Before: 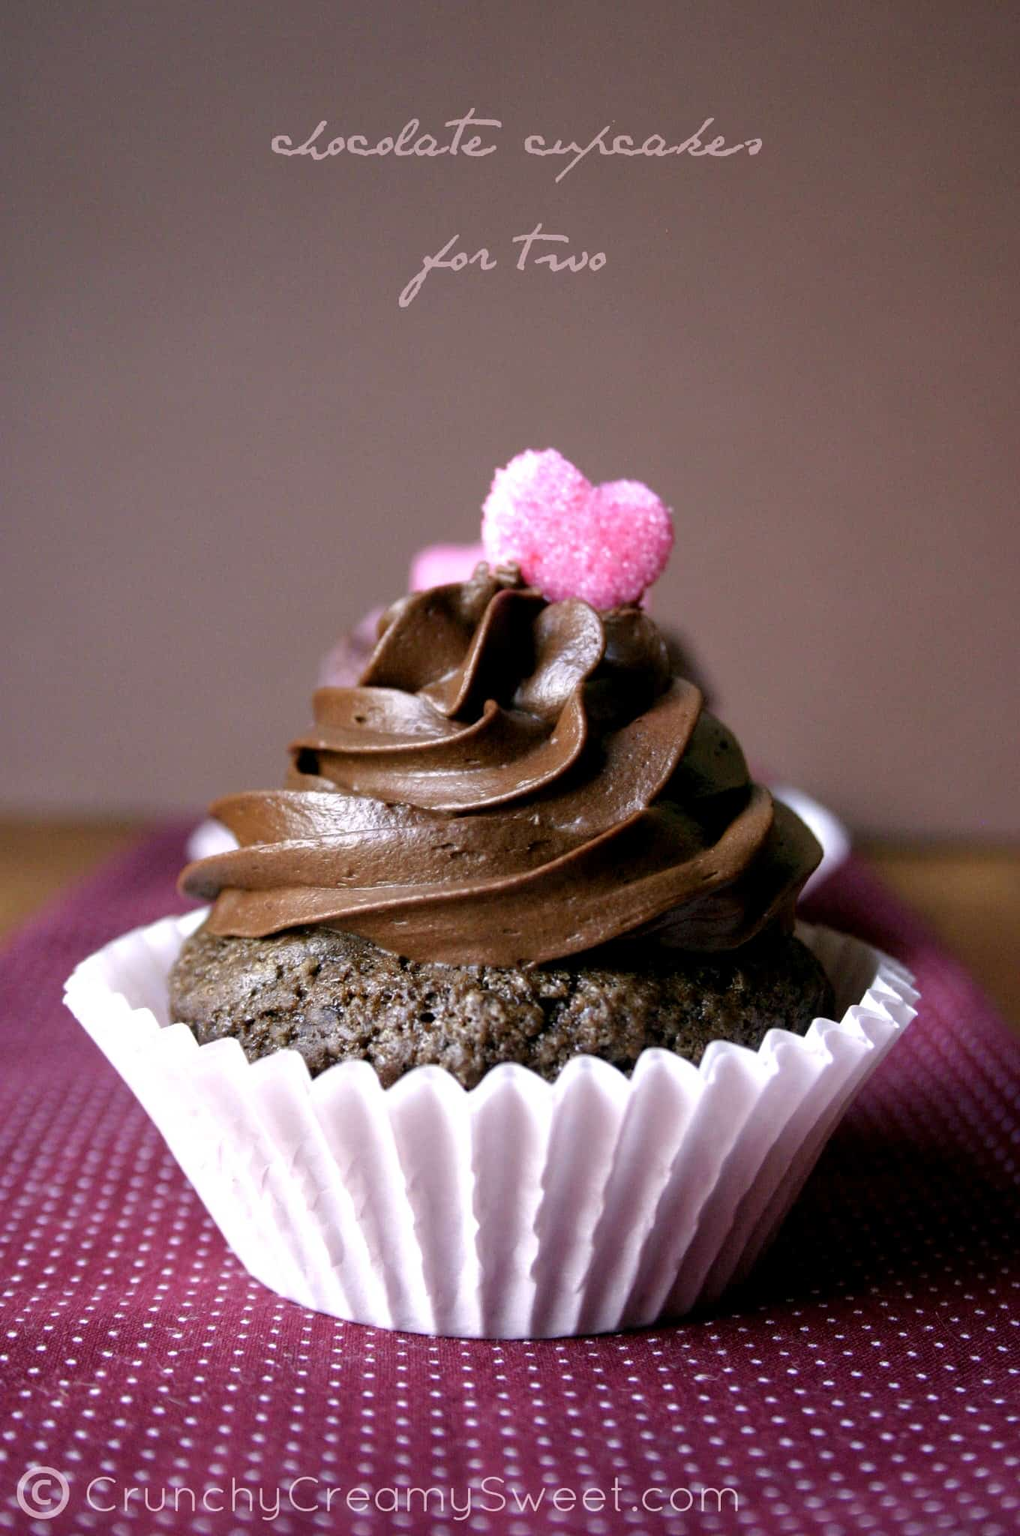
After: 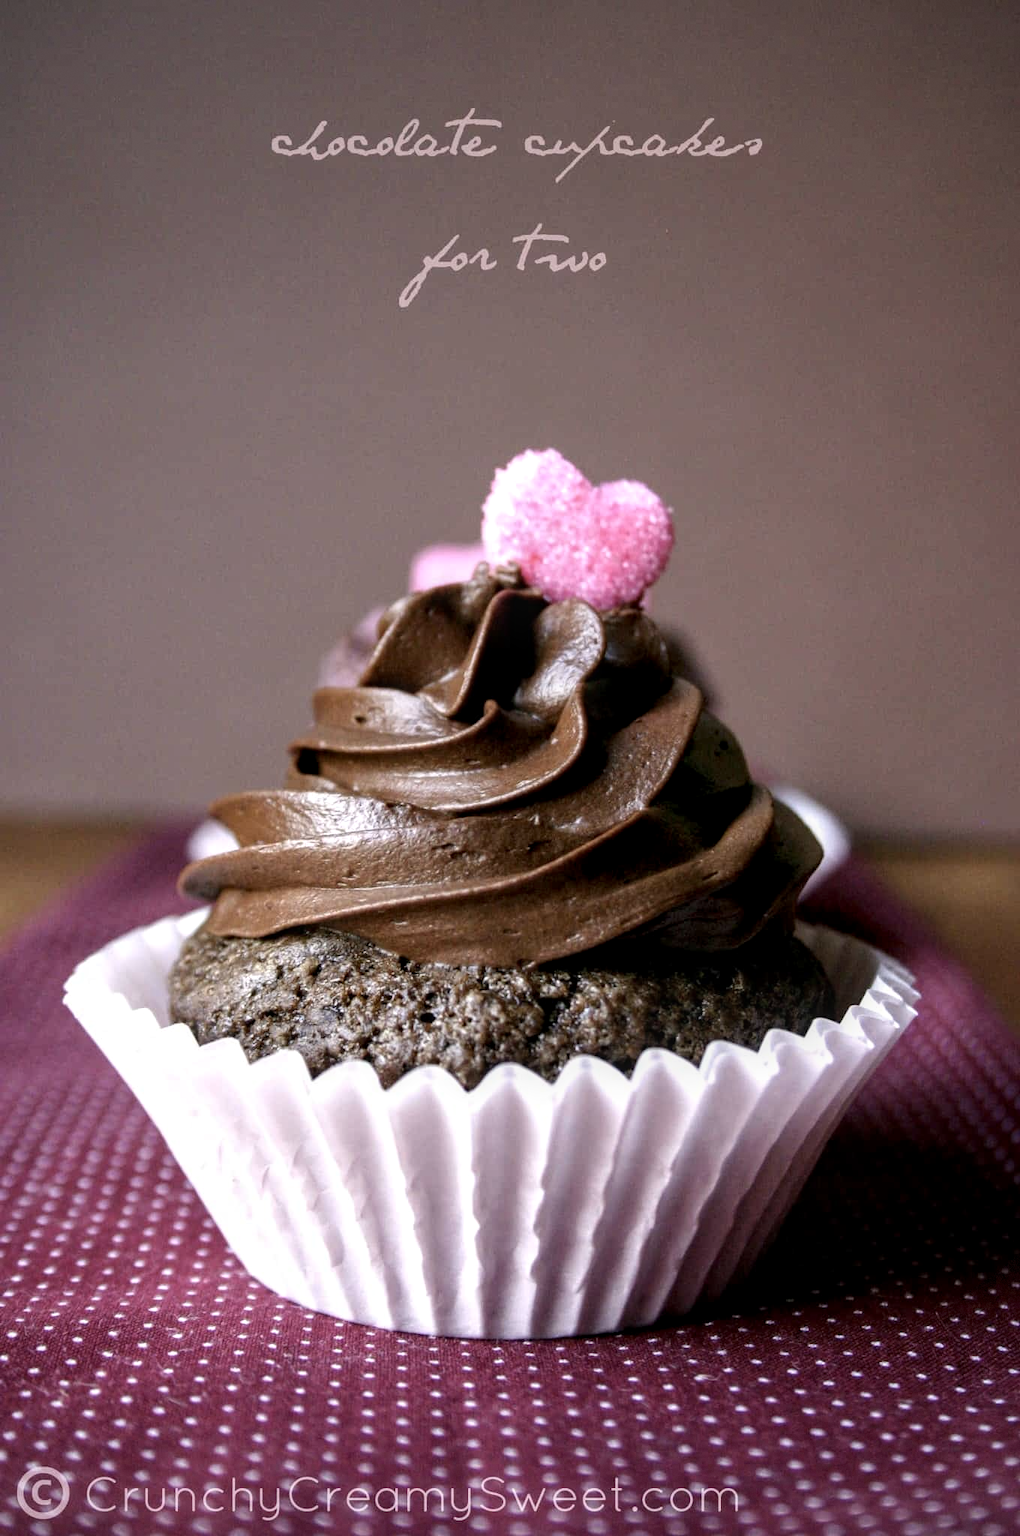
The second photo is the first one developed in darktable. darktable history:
vignetting: fall-off start 97.28%, fall-off radius 79%, brightness -0.462, saturation -0.3, width/height ratio 1.114, dithering 8-bit output, unbound false
contrast brightness saturation: contrast 0.11, saturation -0.17
local contrast: on, module defaults
